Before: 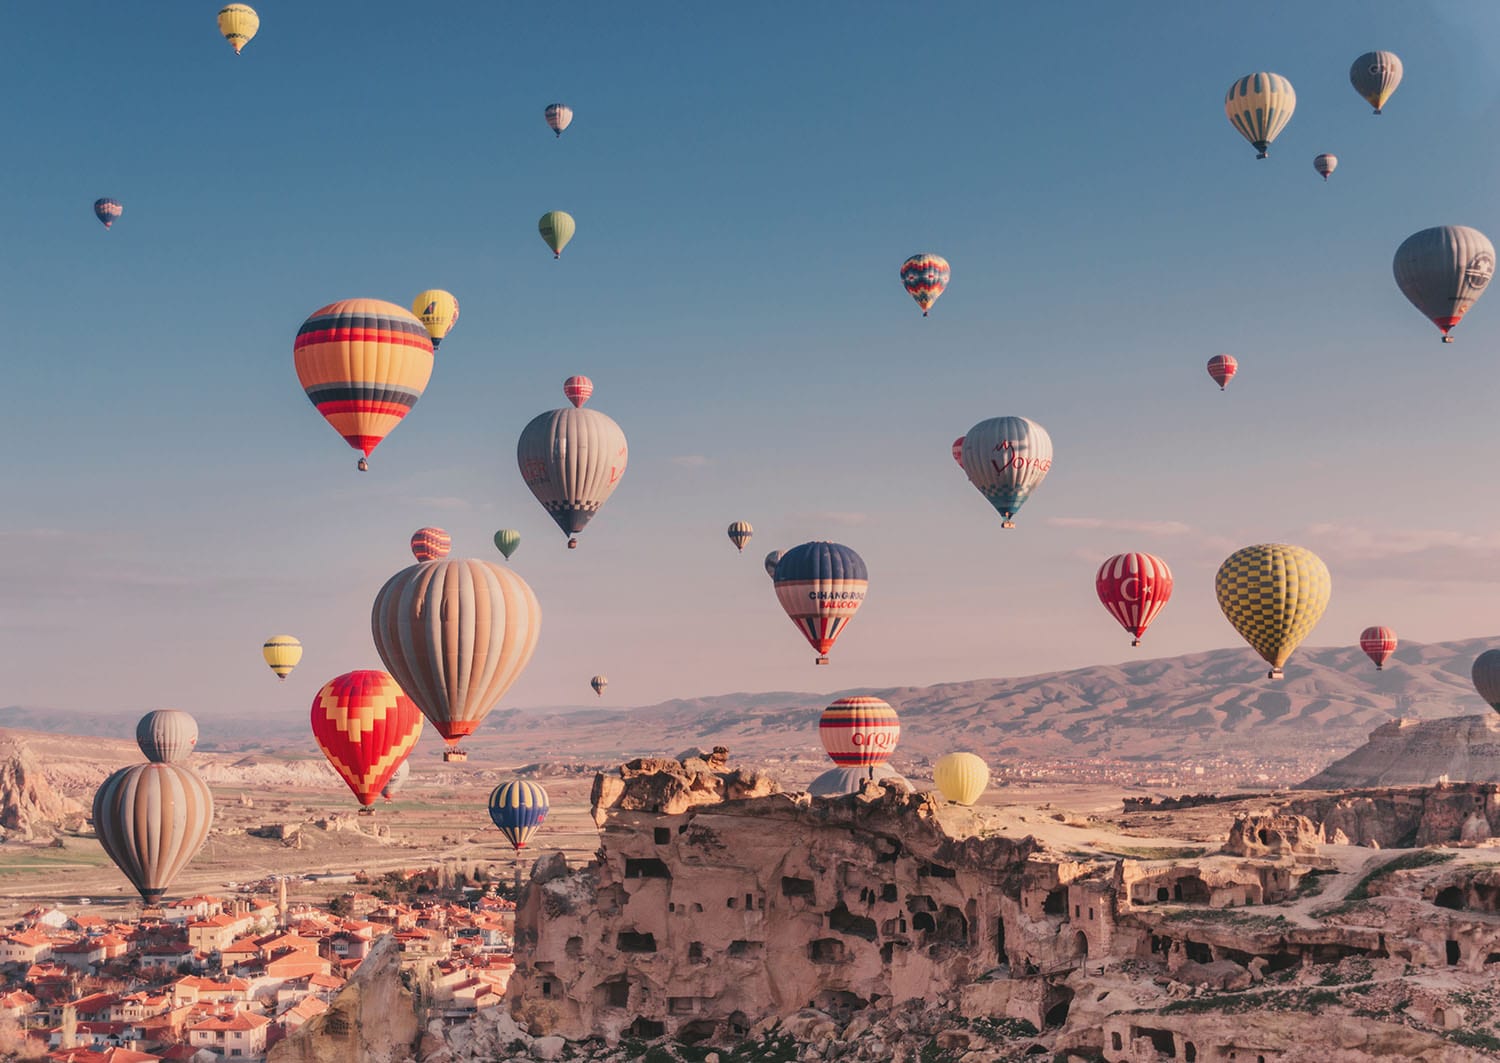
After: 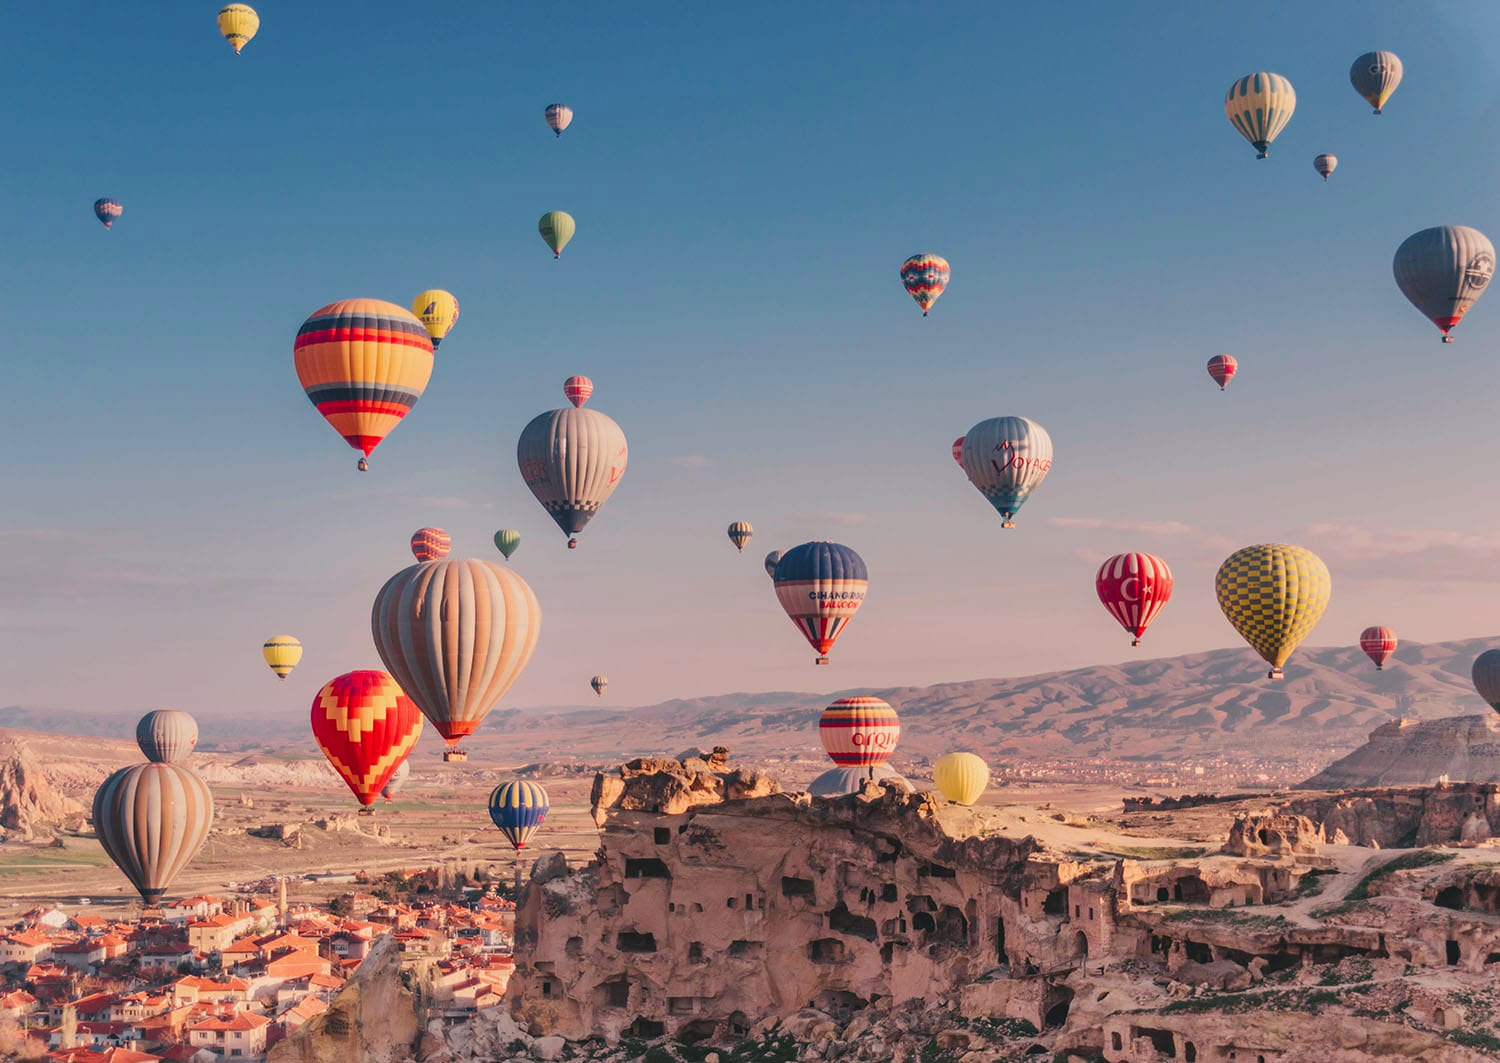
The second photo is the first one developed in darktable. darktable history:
color balance rgb: shadows lift › chroma 2.063%, shadows lift › hue 248.51°, perceptual saturation grading › global saturation 17.343%
